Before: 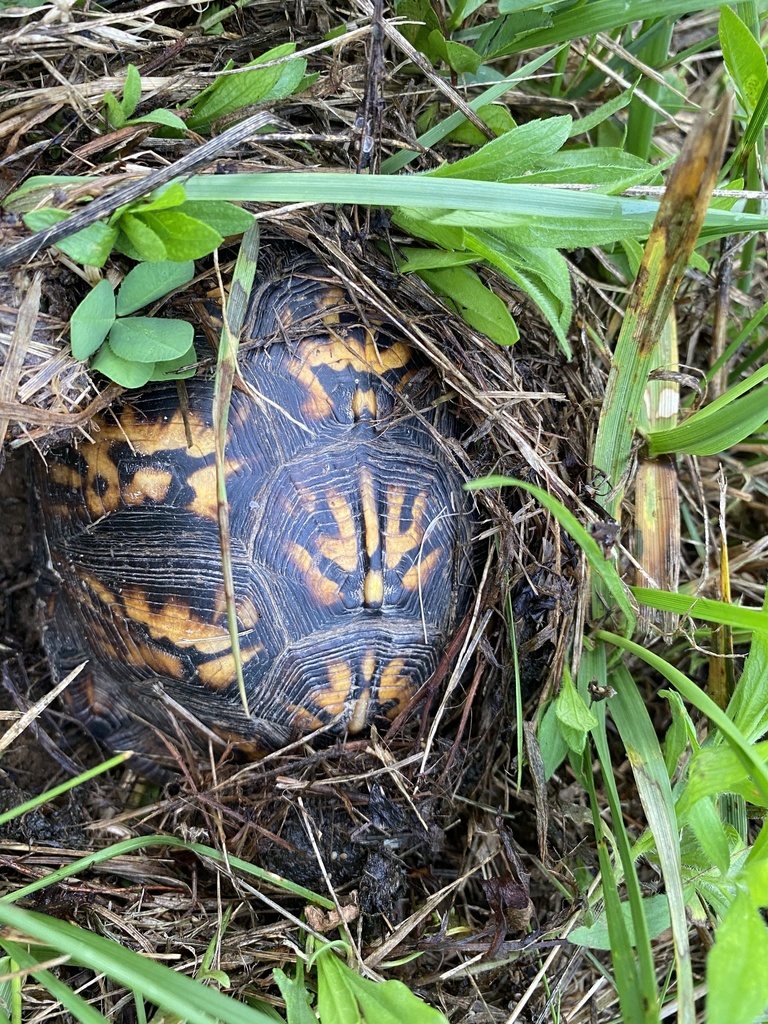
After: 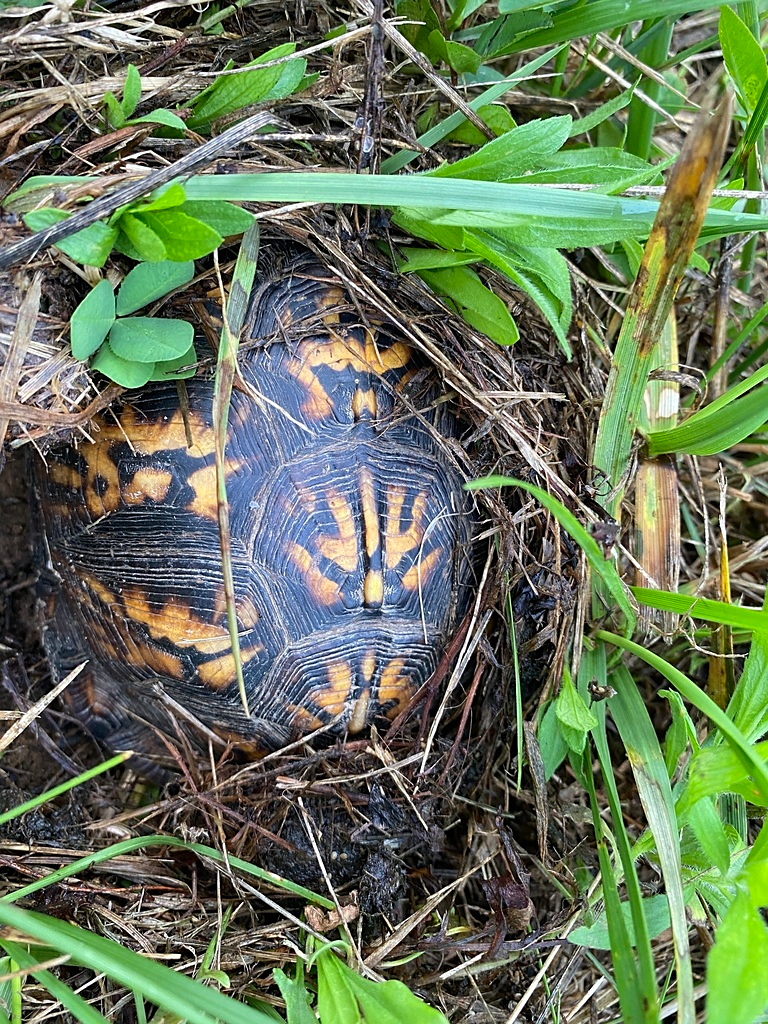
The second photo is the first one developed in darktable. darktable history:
sharpen: radius 1.448, amount 0.392, threshold 1.731
